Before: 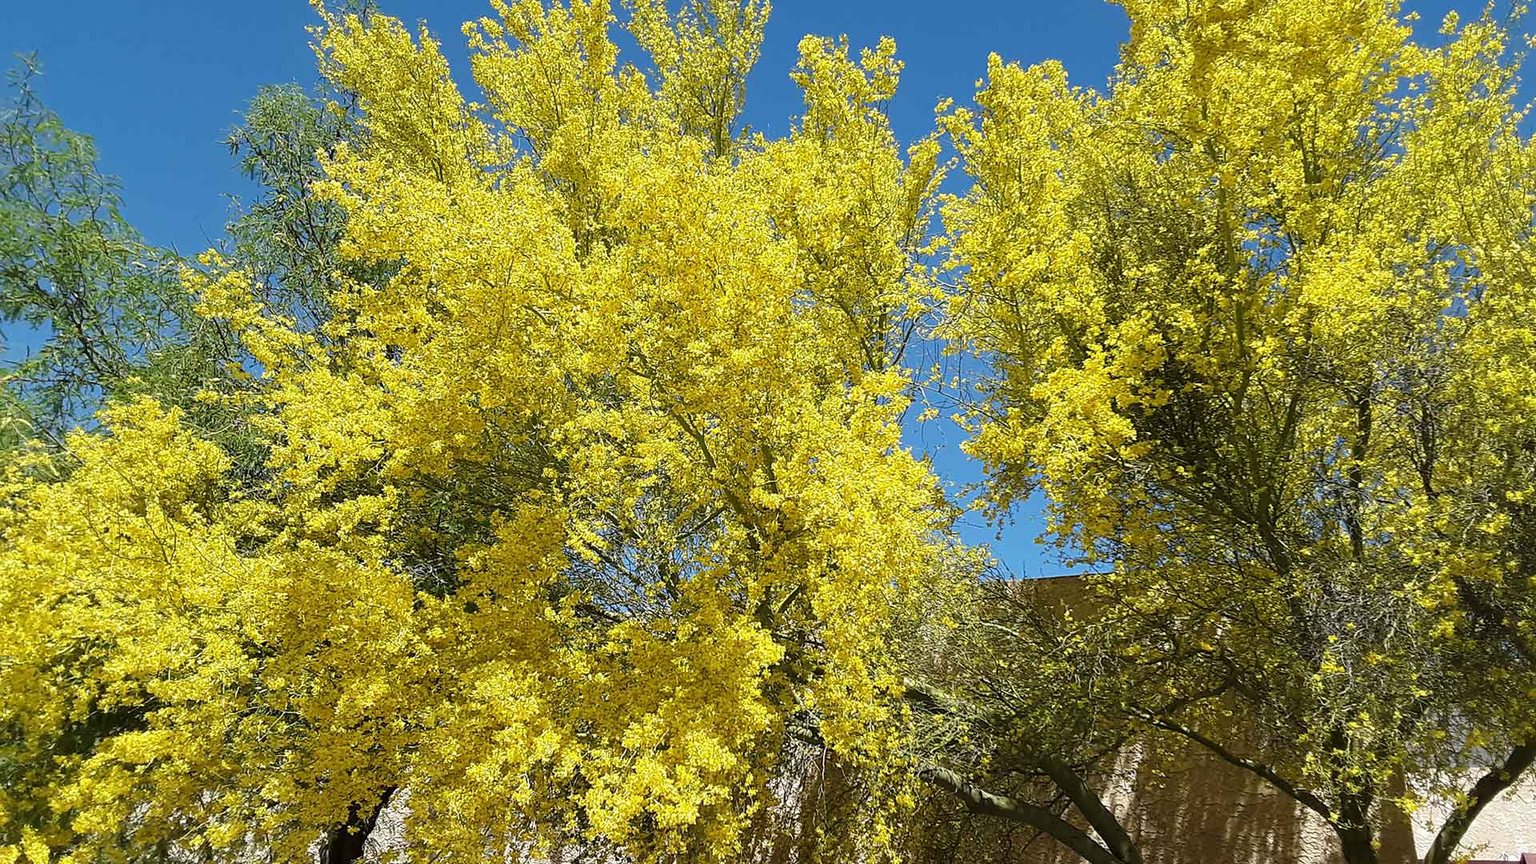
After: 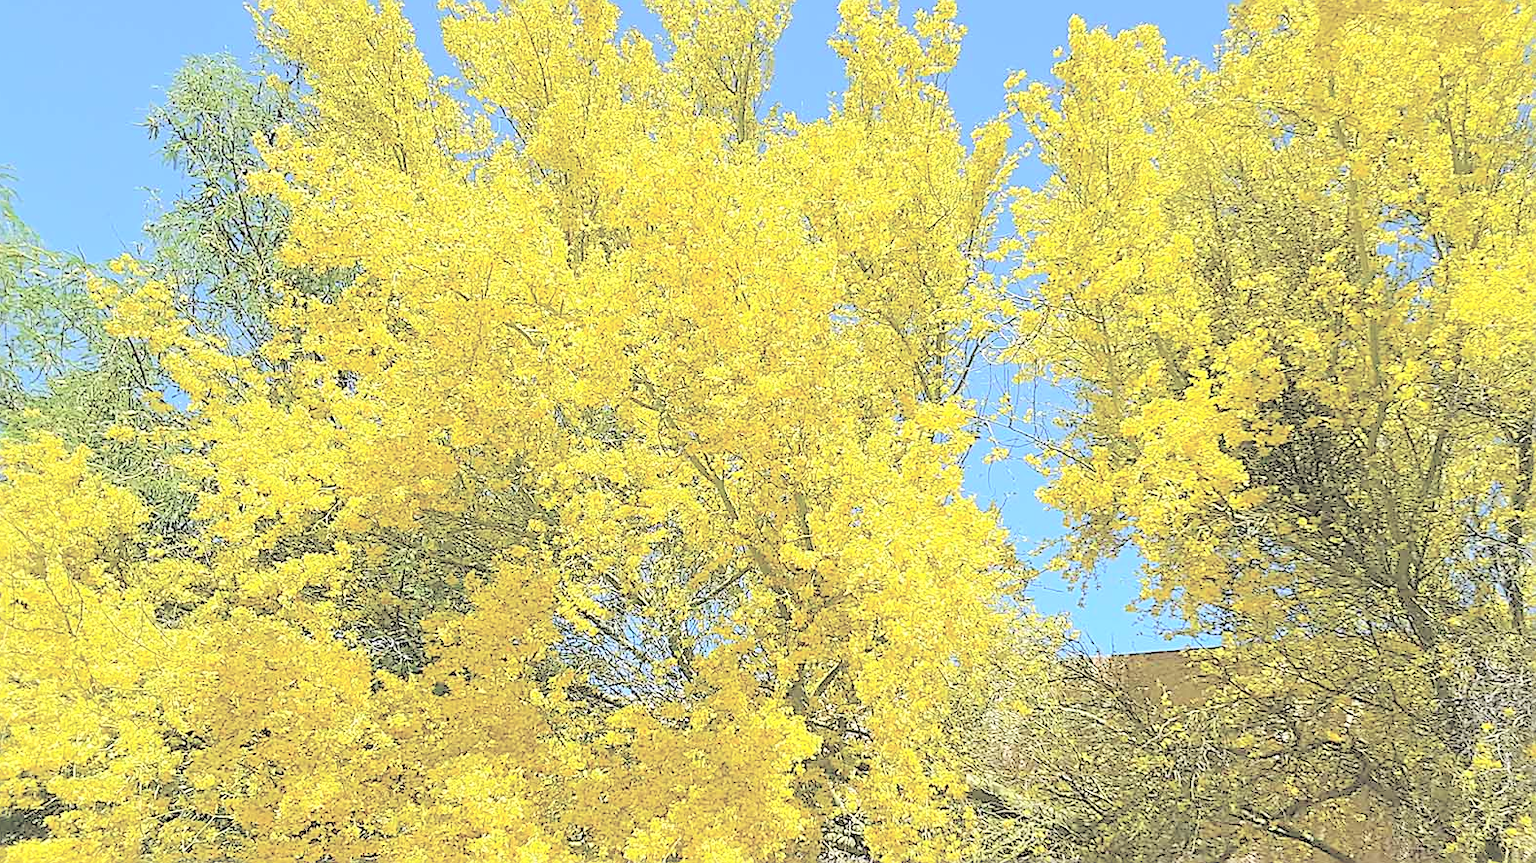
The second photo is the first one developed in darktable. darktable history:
crop and rotate: left 7.042%, top 4.689%, right 10.59%, bottom 12.91%
contrast brightness saturation: brightness 0.991
sharpen: on, module defaults
